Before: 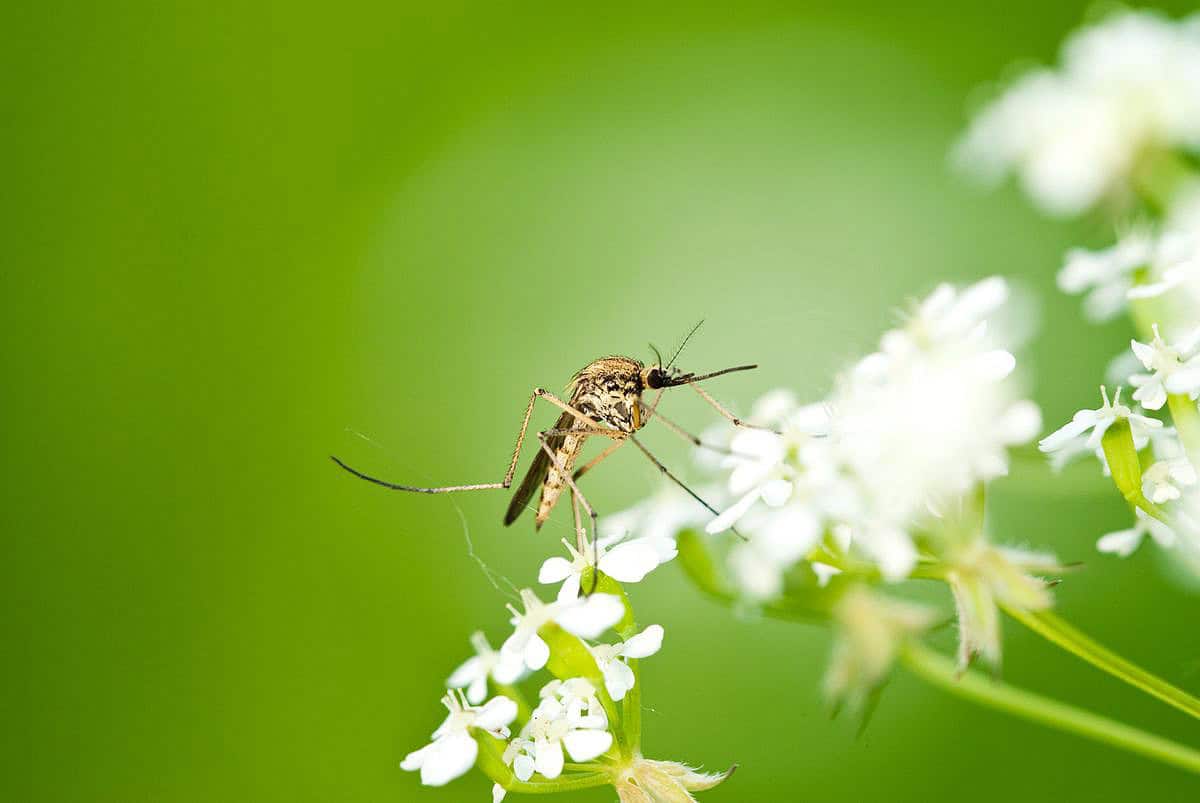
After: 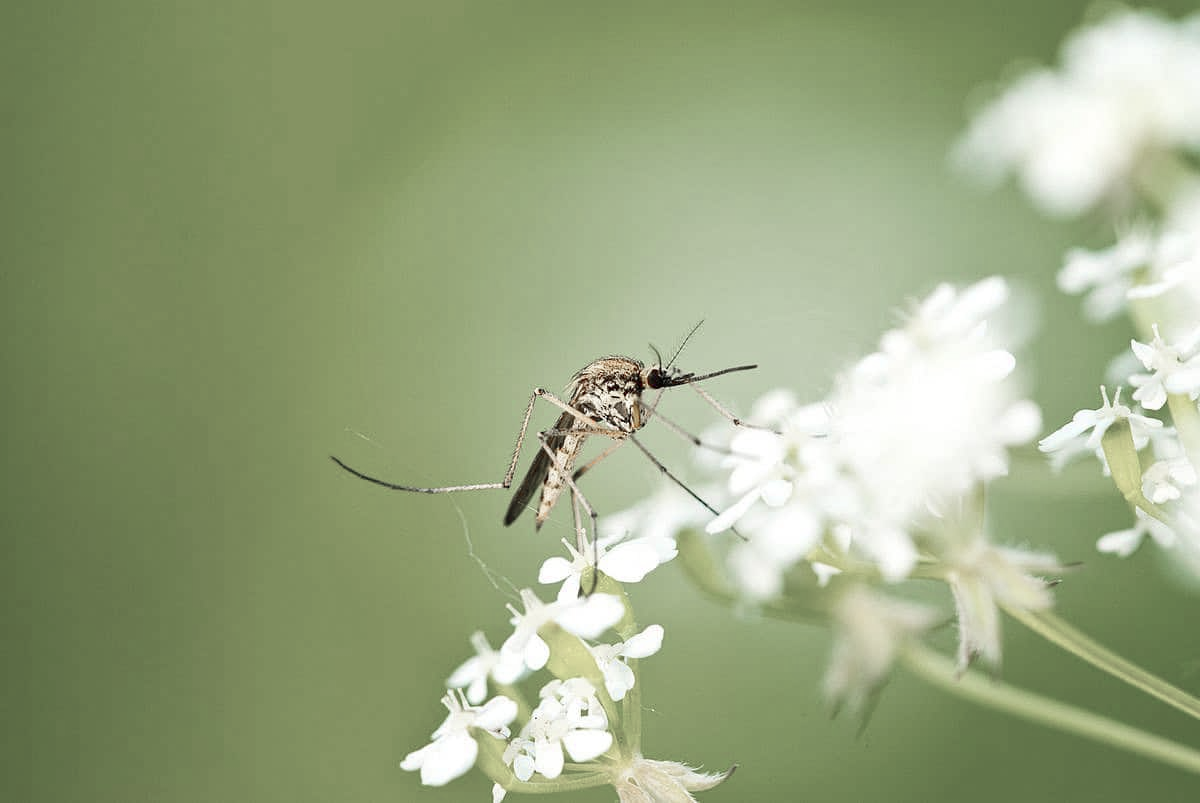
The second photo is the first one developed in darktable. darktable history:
color zones: curves: ch1 [(0, 0.708) (0.088, 0.648) (0.245, 0.187) (0.429, 0.326) (0.571, 0.498) (0.714, 0.5) (0.857, 0.5) (1, 0.708)]
sharpen: radius 2.883, amount 0.868, threshold 47.523
